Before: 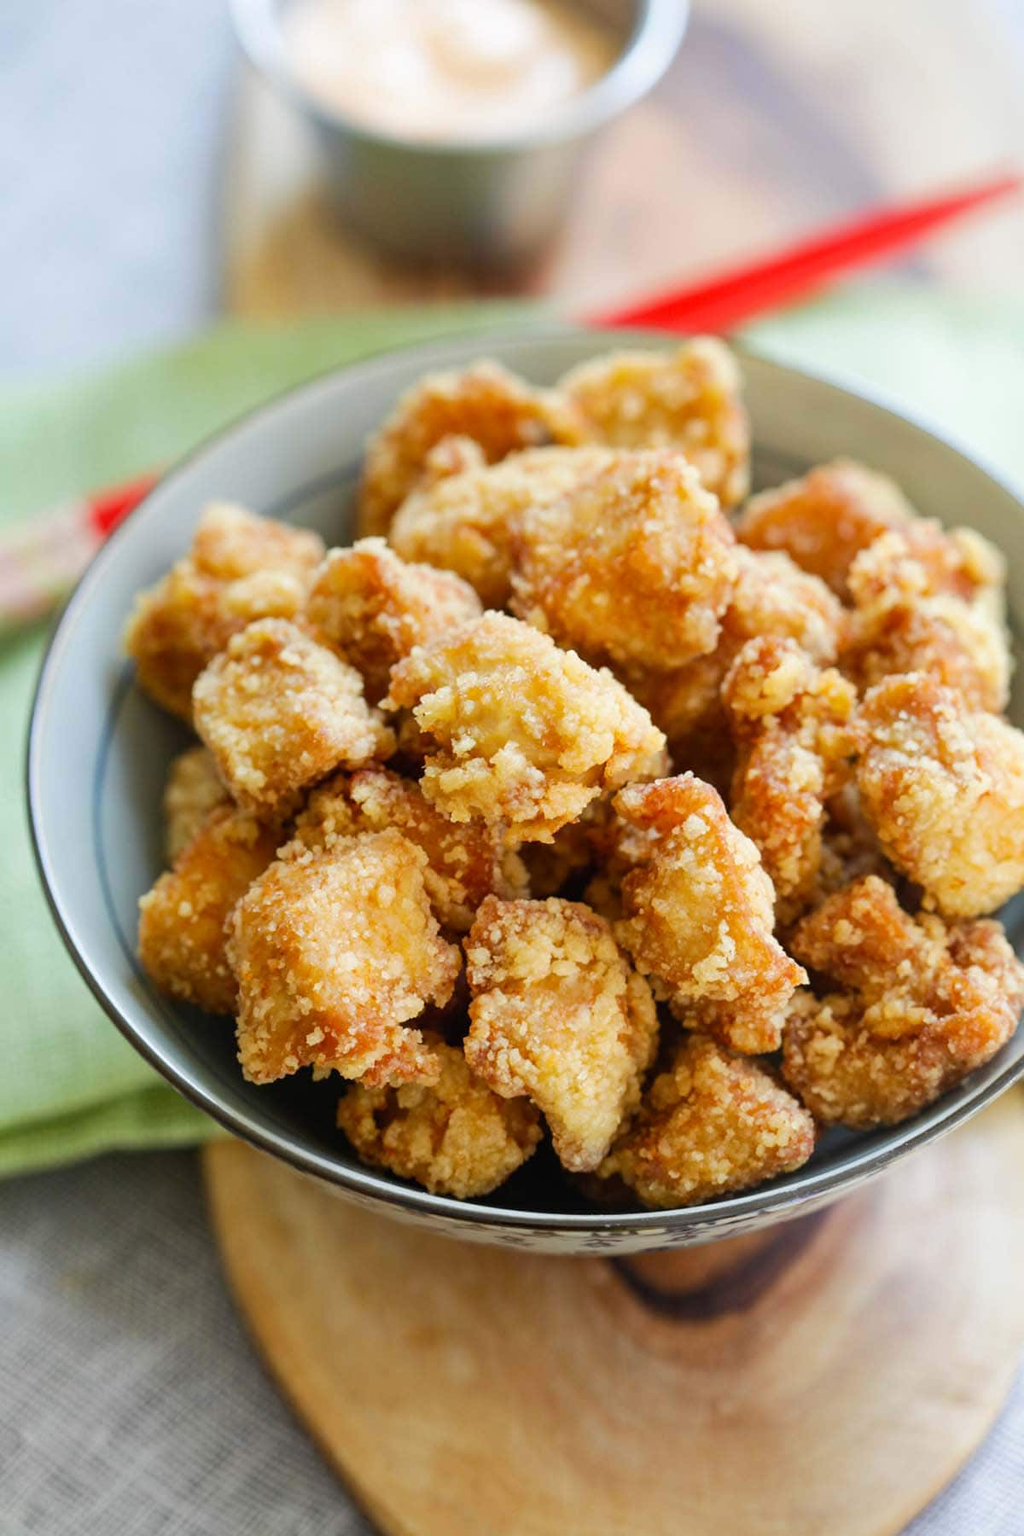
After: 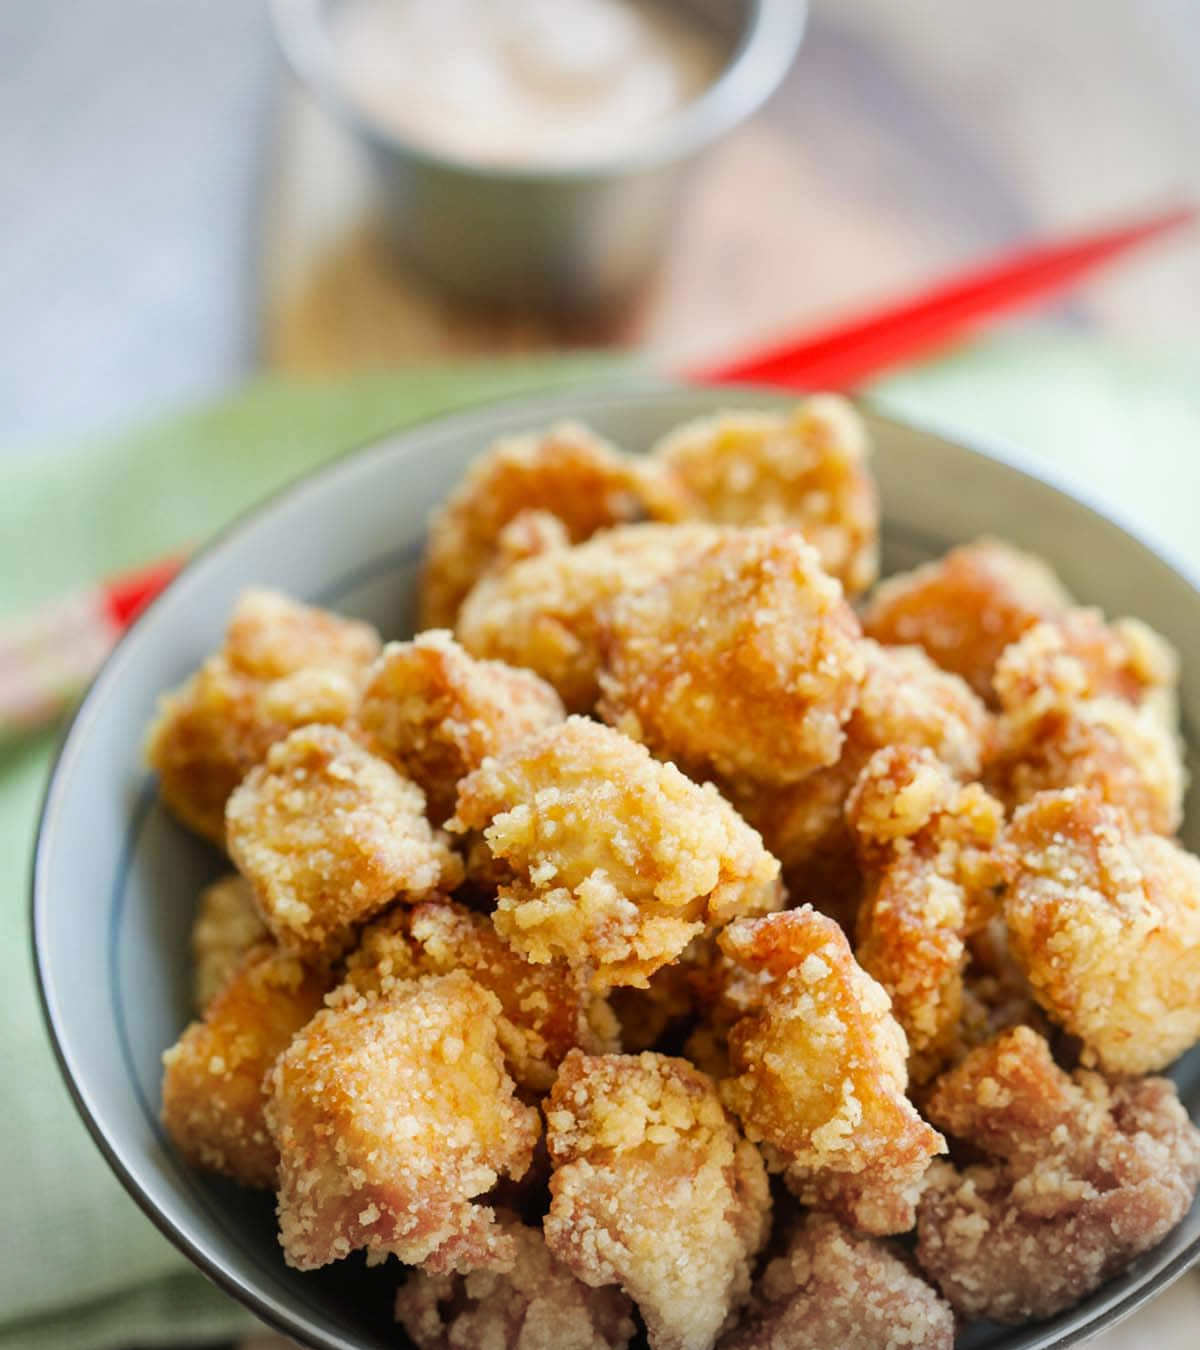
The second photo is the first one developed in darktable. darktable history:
crop: bottom 24.988%
vignetting: fall-off start 100%, brightness -0.282, width/height ratio 1.31
